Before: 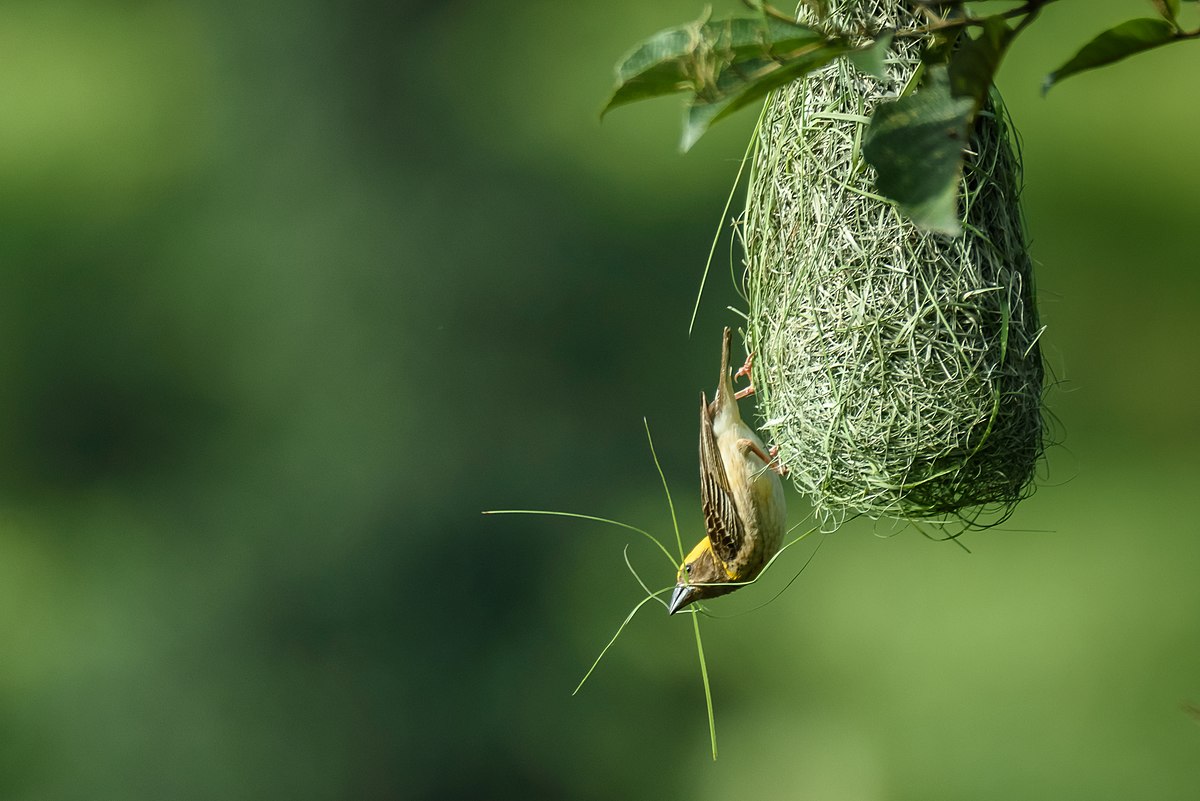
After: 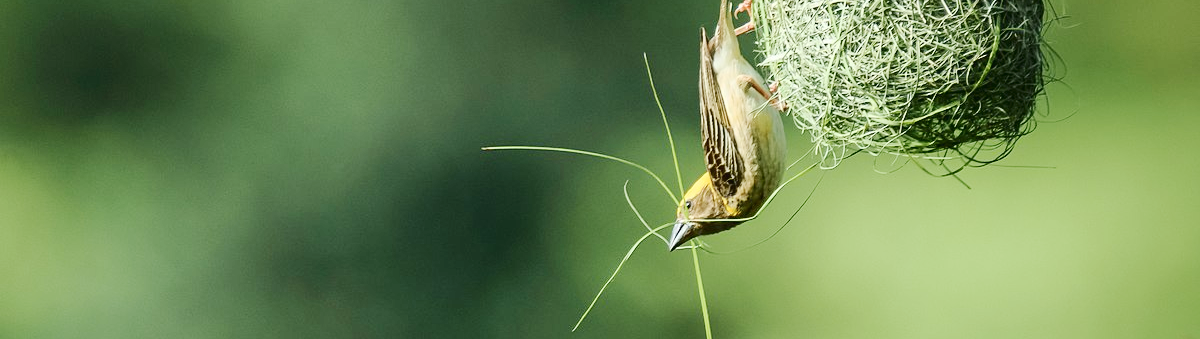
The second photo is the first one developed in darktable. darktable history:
tone curve: curves: ch0 [(0, 0) (0.003, 0.031) (0.011, 0.033) (0.025, 0.036) (0.044, 0.045) (0.069, 0.06) (0.1, 0.079) (0.136, 0.109) (0.177, 0.15) (0.224, 0.192) (0.277, 0.262) (0.335, 0.347) (0.399, 0.433) (0.468, 0.528) (0.543, 0.624) (0.623, 0.705) (0.709, 0.788) (0.801, 0.865) (0.898, 0.933) (1, 1)], color space Lab, independent channels, preserve colors none
crop: top 45.511%, bottom 12.154%
base curve: curves: ch0 [(0, 0) (0.158, 0.273) (0.879, 0.895) (1, 1)], preserve colors none
